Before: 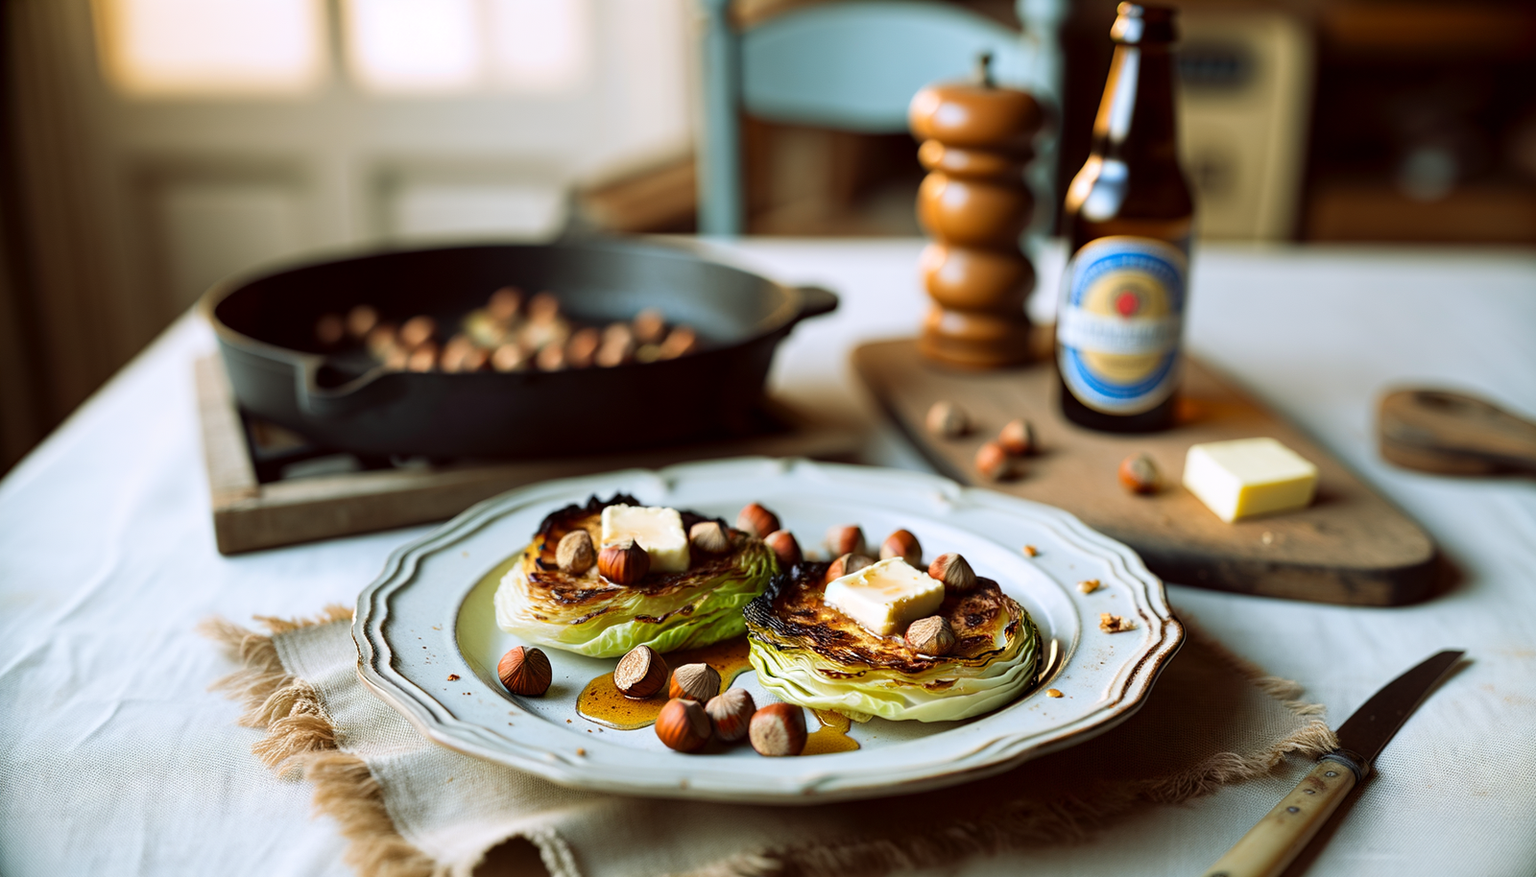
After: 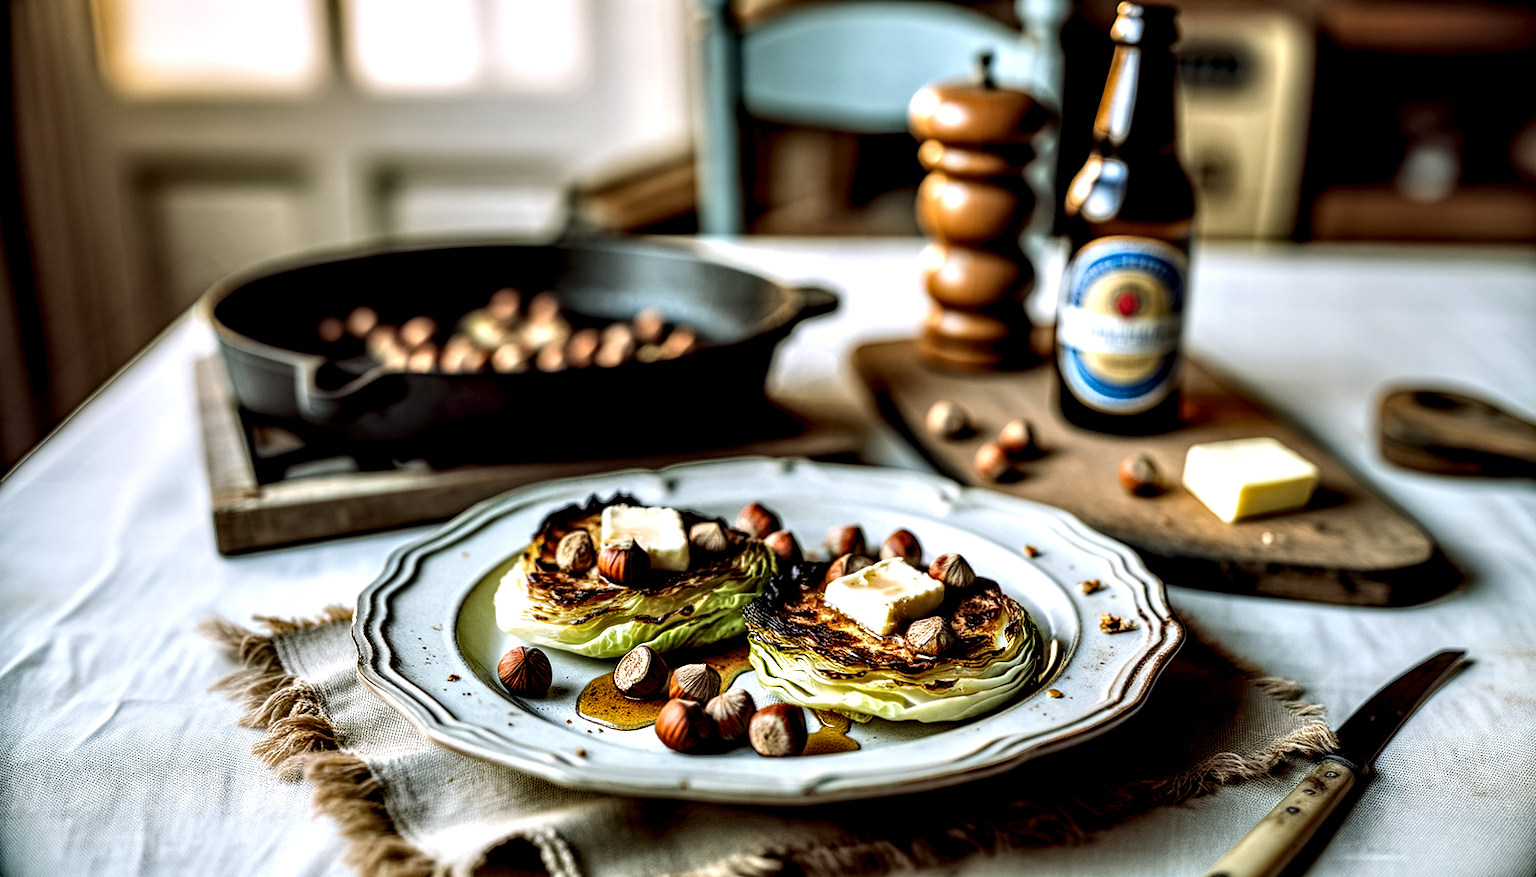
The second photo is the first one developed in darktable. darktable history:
contrast equalizer: y [[0.601, 0.6, 0.598, 0.598, 0.6, 0.601], [0.5 ×6], [0.5 ×6], [0 ×6], [0 ×6]]
local contrast: highlights 17%, detail 186%
